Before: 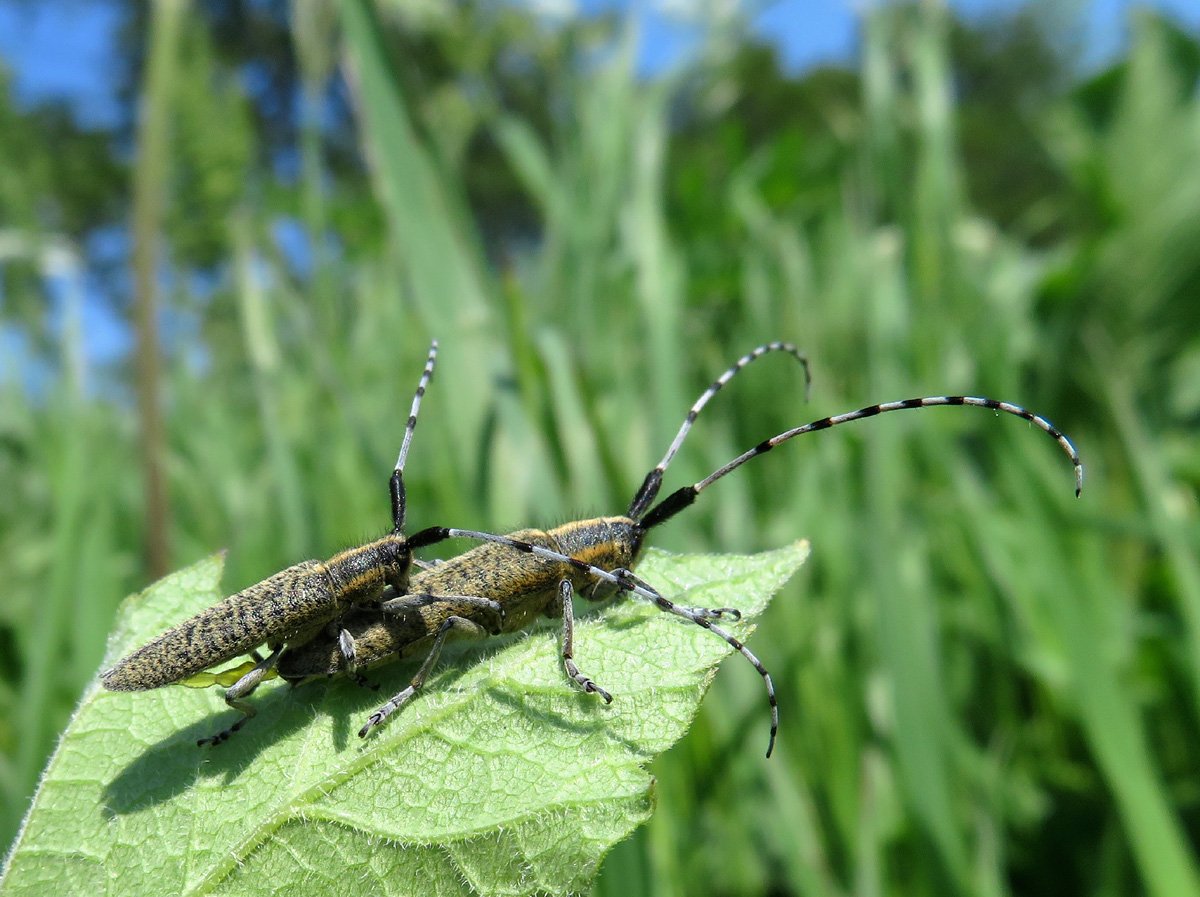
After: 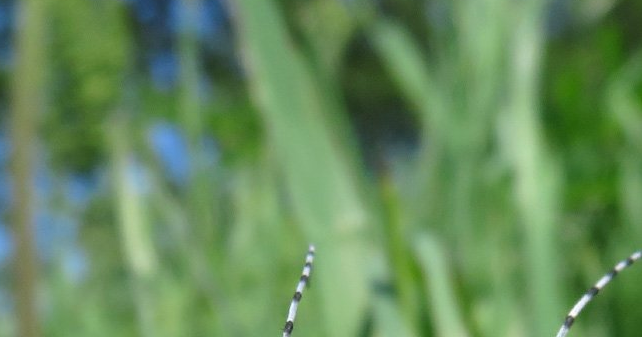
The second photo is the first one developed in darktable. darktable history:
crop: left 10.315%, top 10.643%, right 36.13%, bottom 51.69%
